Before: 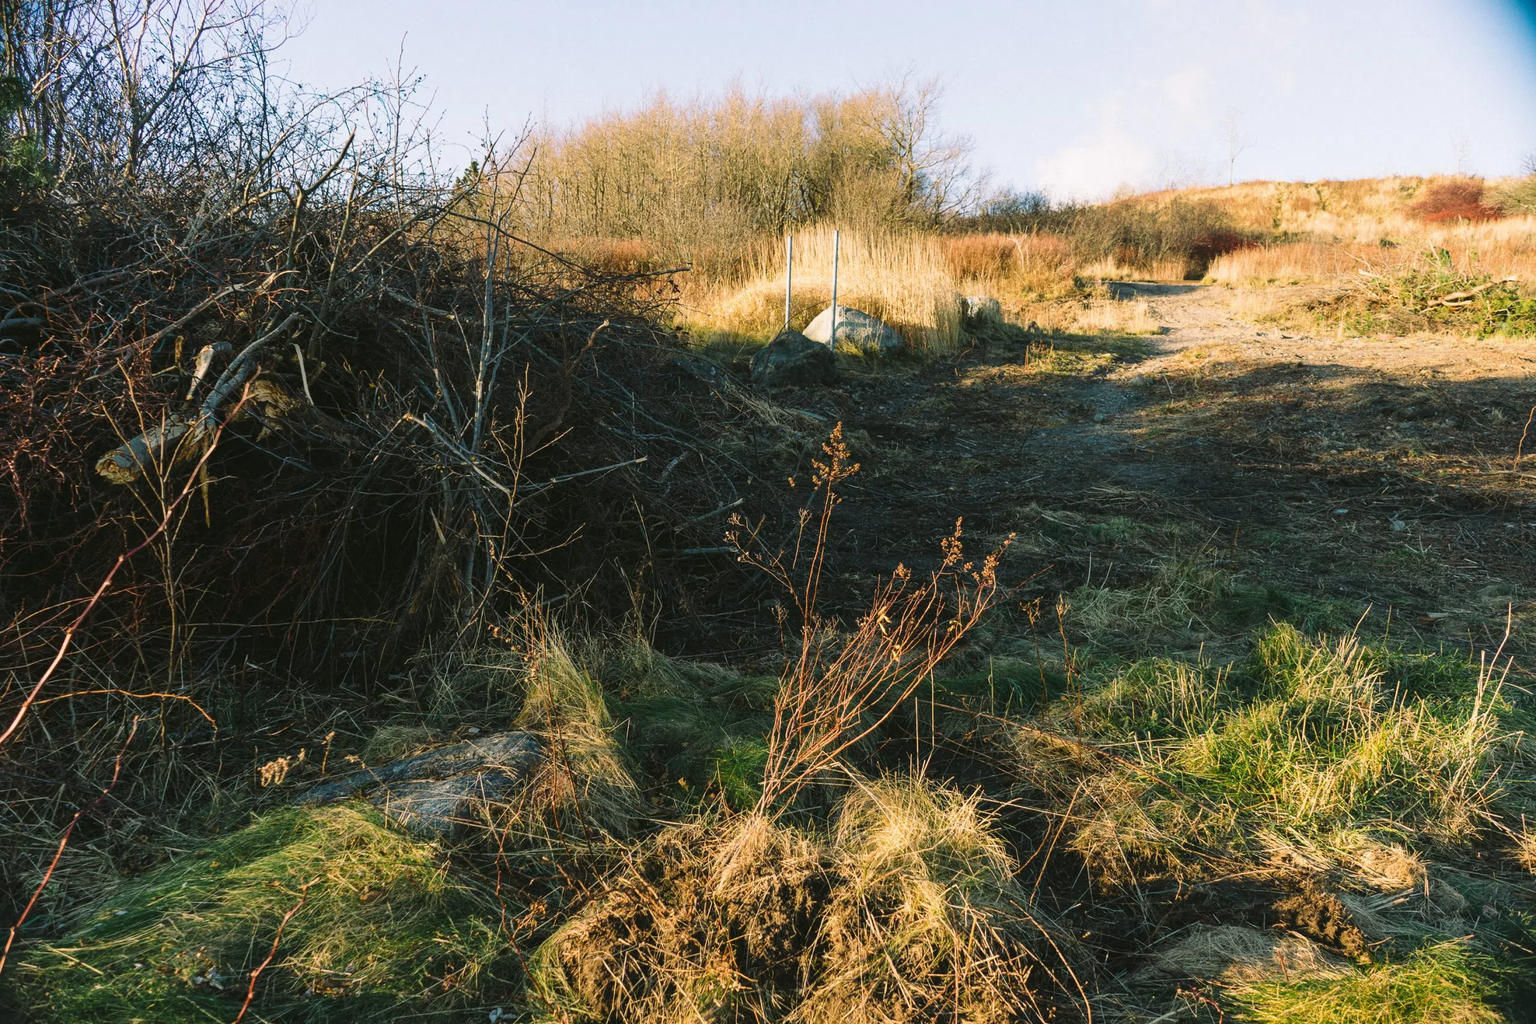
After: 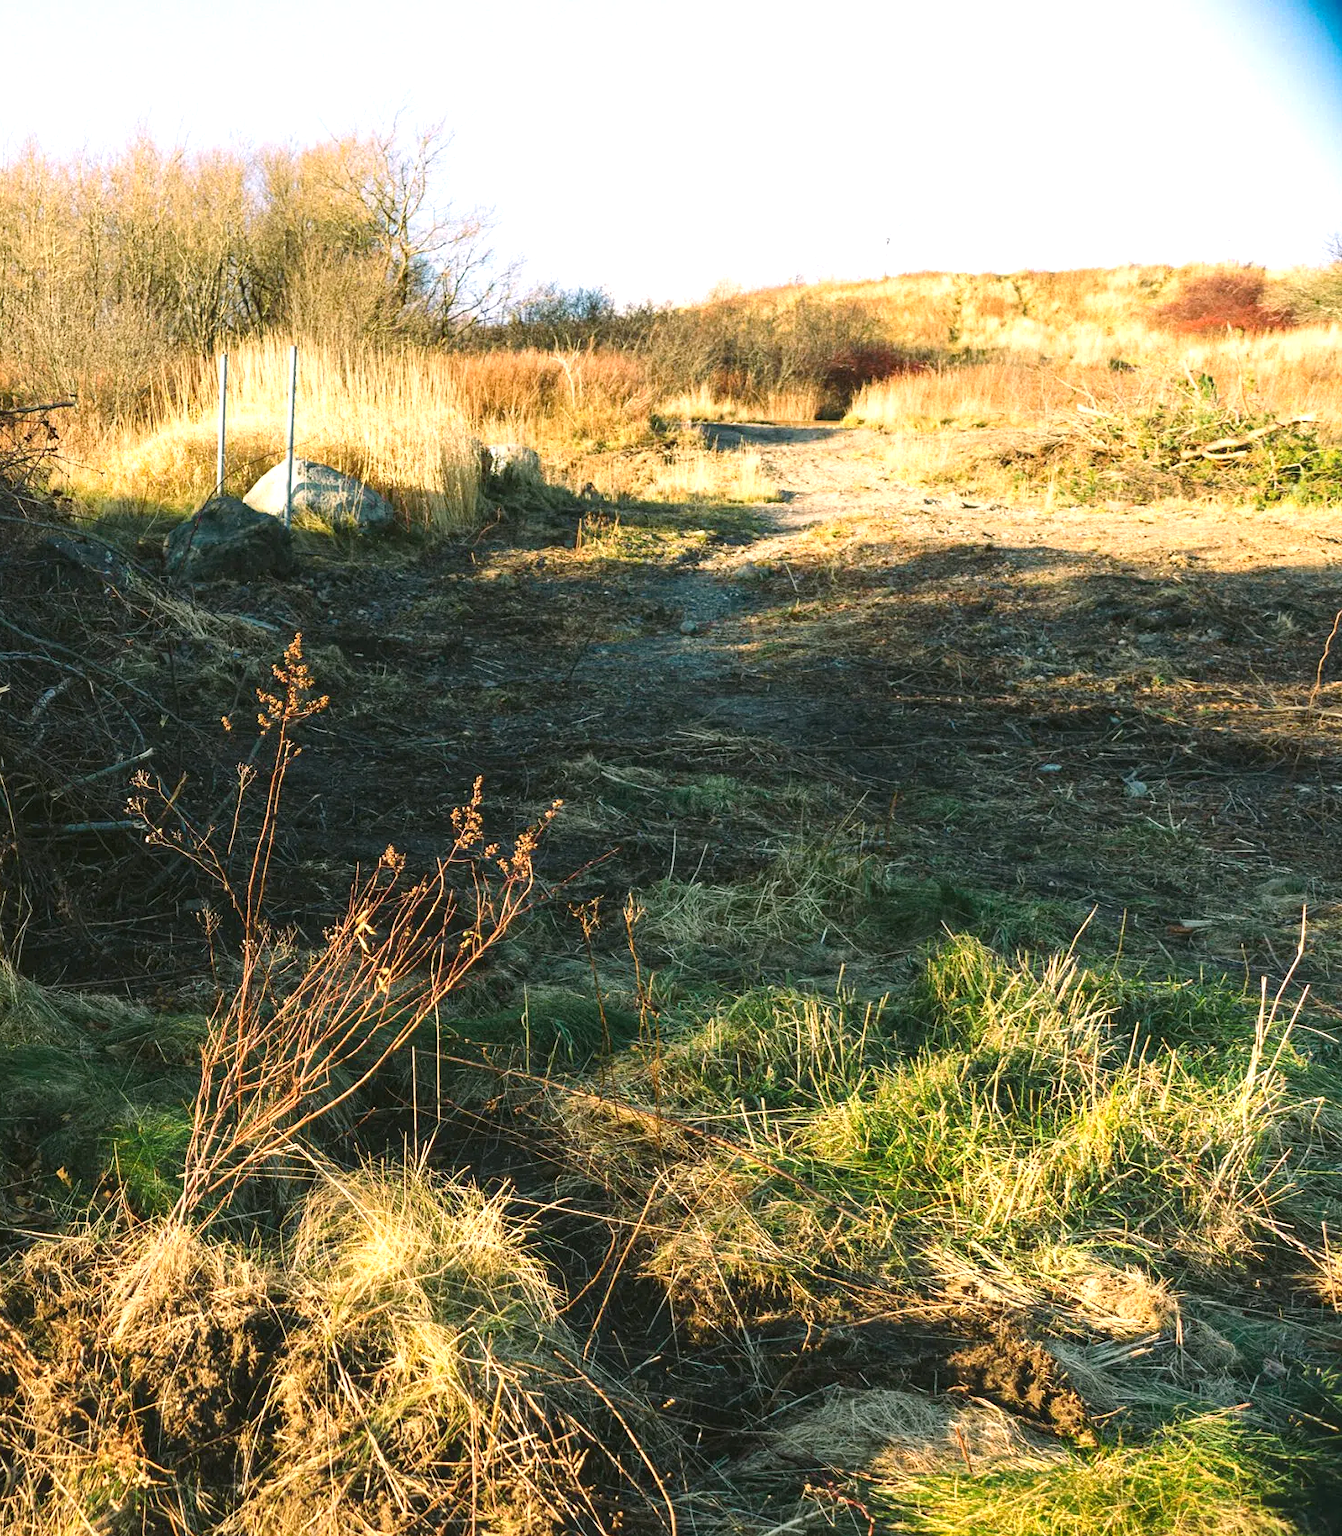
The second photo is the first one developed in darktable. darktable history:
haze removal: compatibility mode true, adaptive false
exposure: exposure 0.562 EV, compensate highlight preservation false
crop: left 41.722%
